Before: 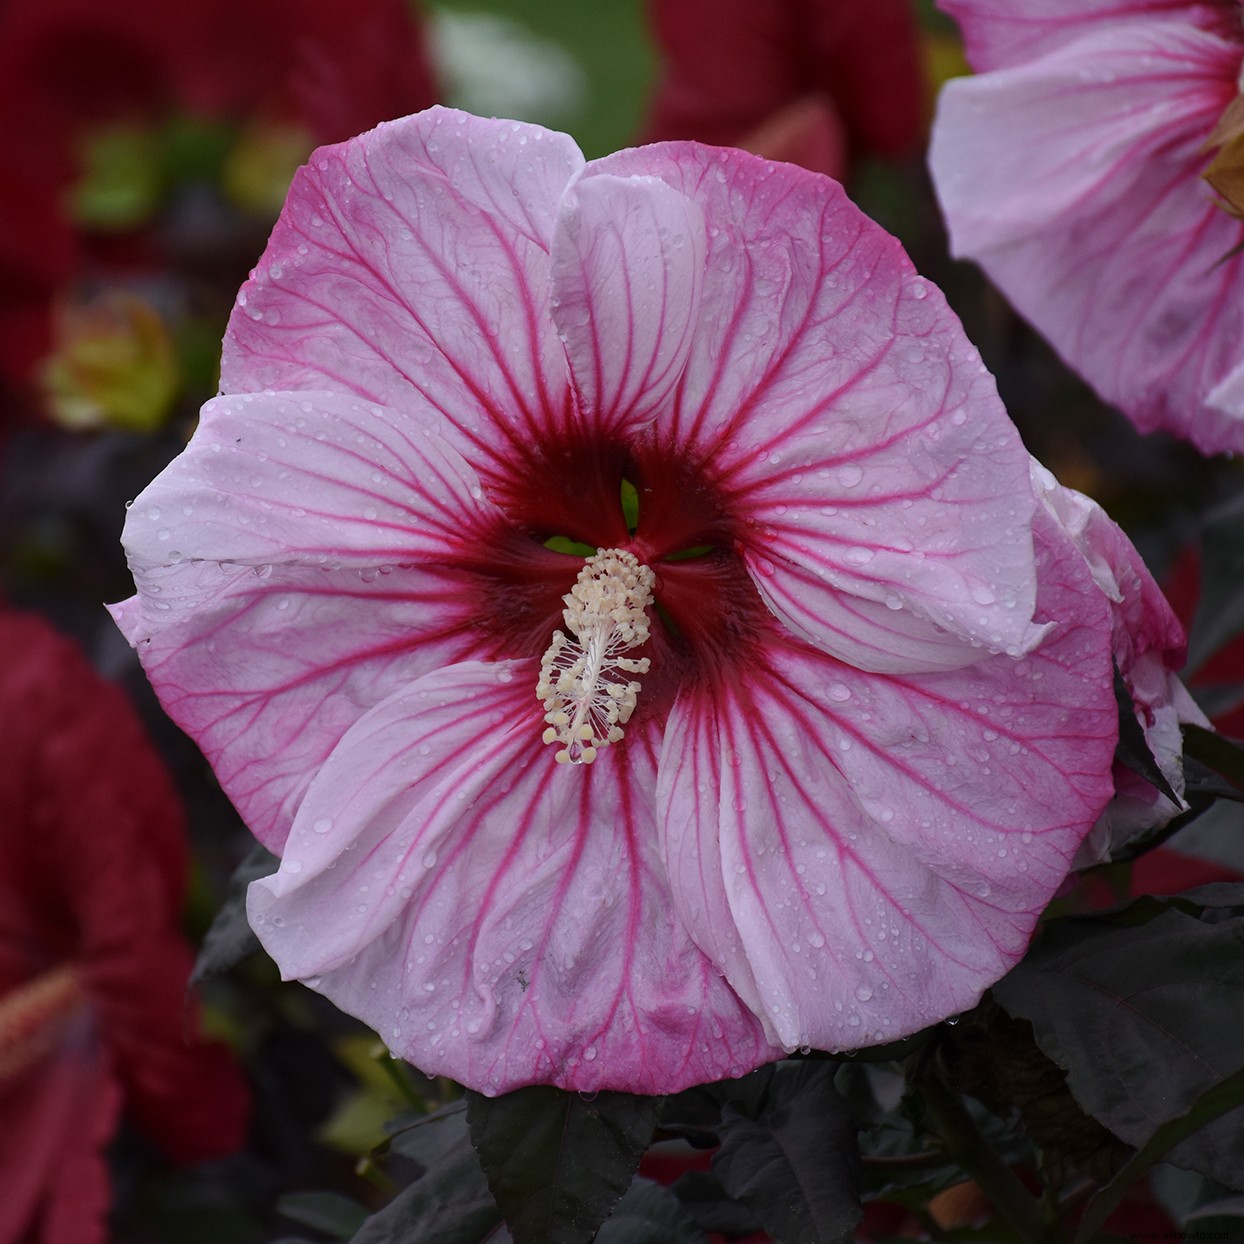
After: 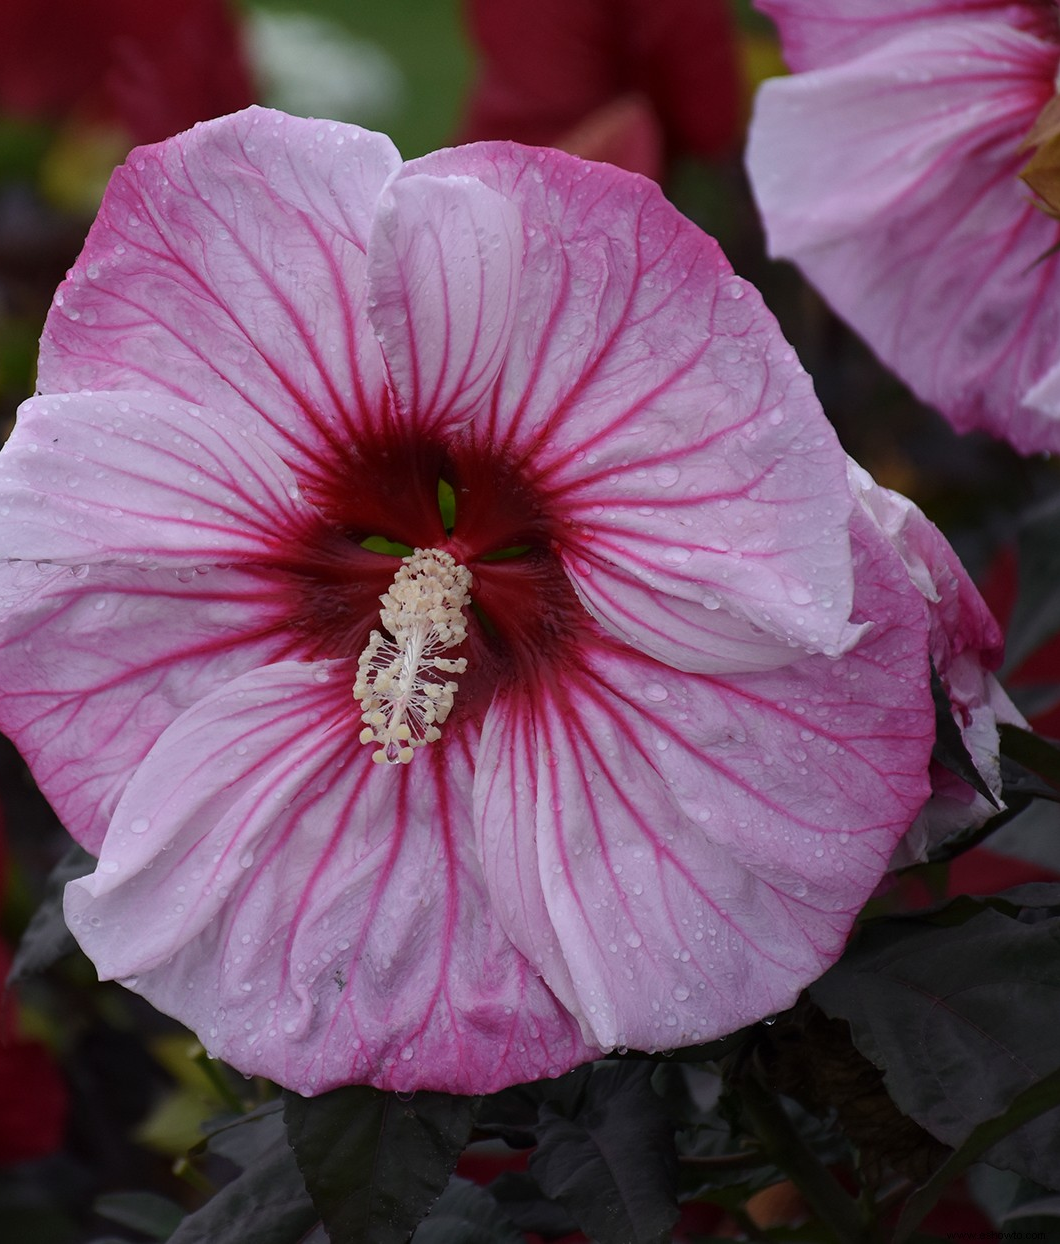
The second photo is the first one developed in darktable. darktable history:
crop and rotate: left 14.771%
